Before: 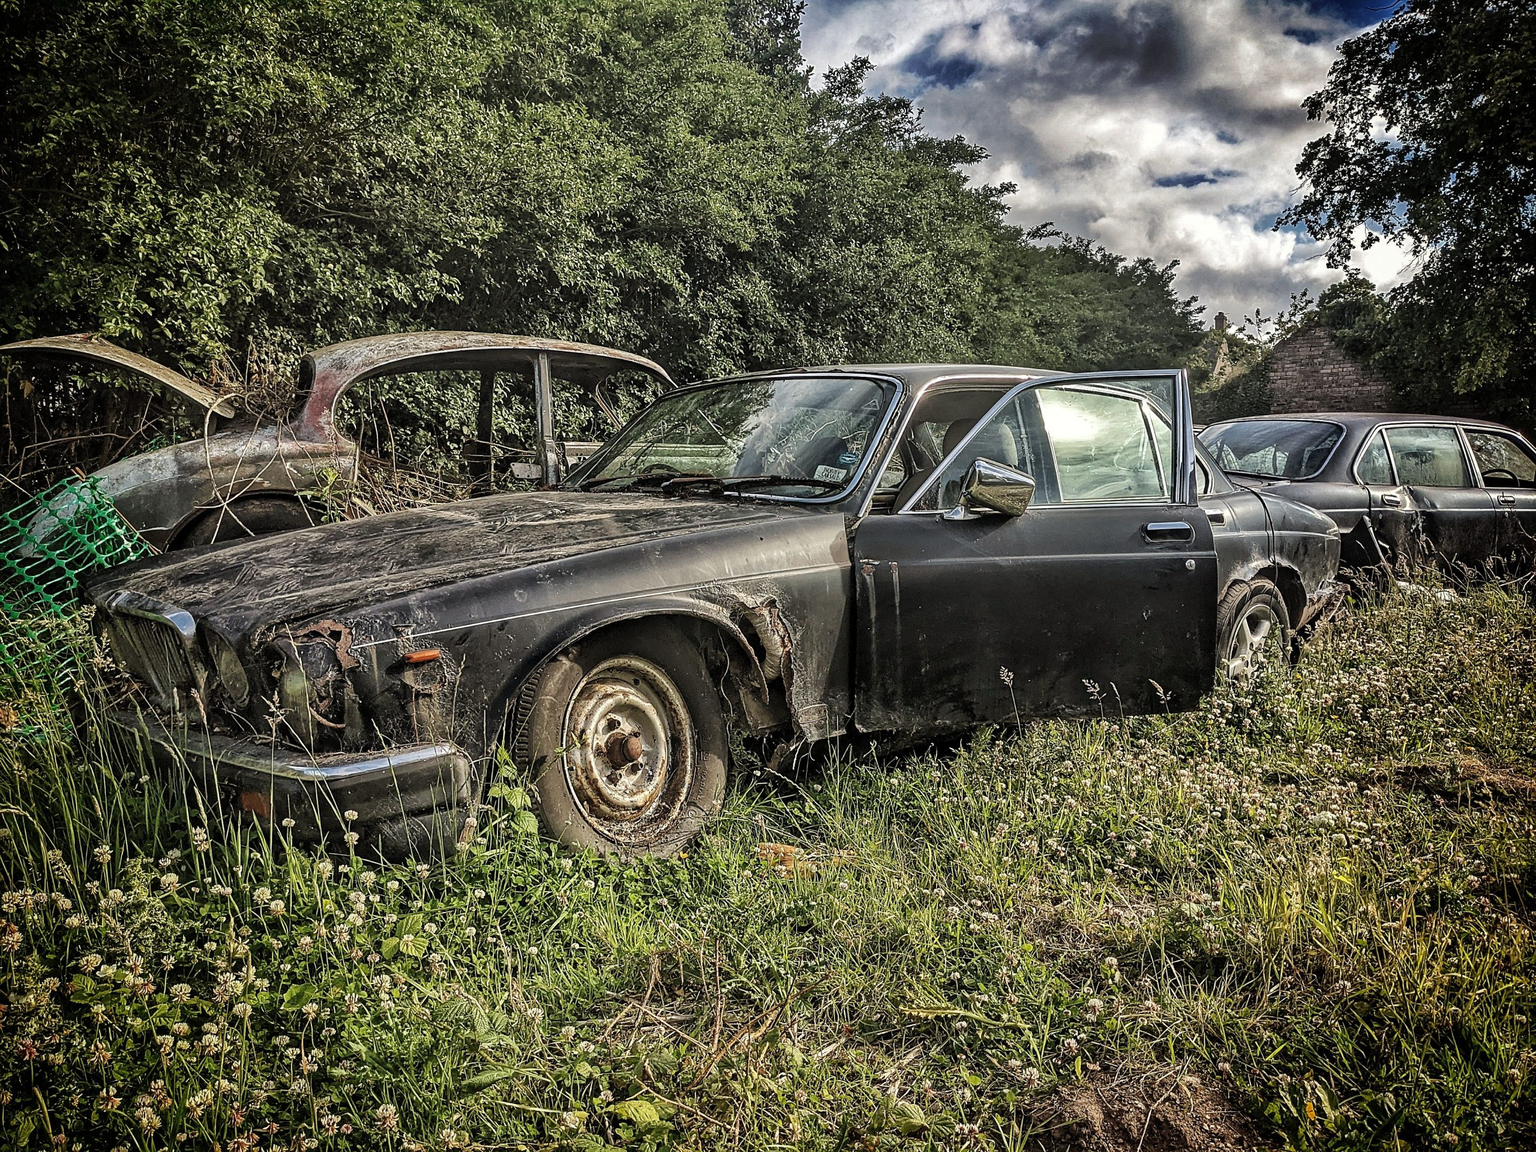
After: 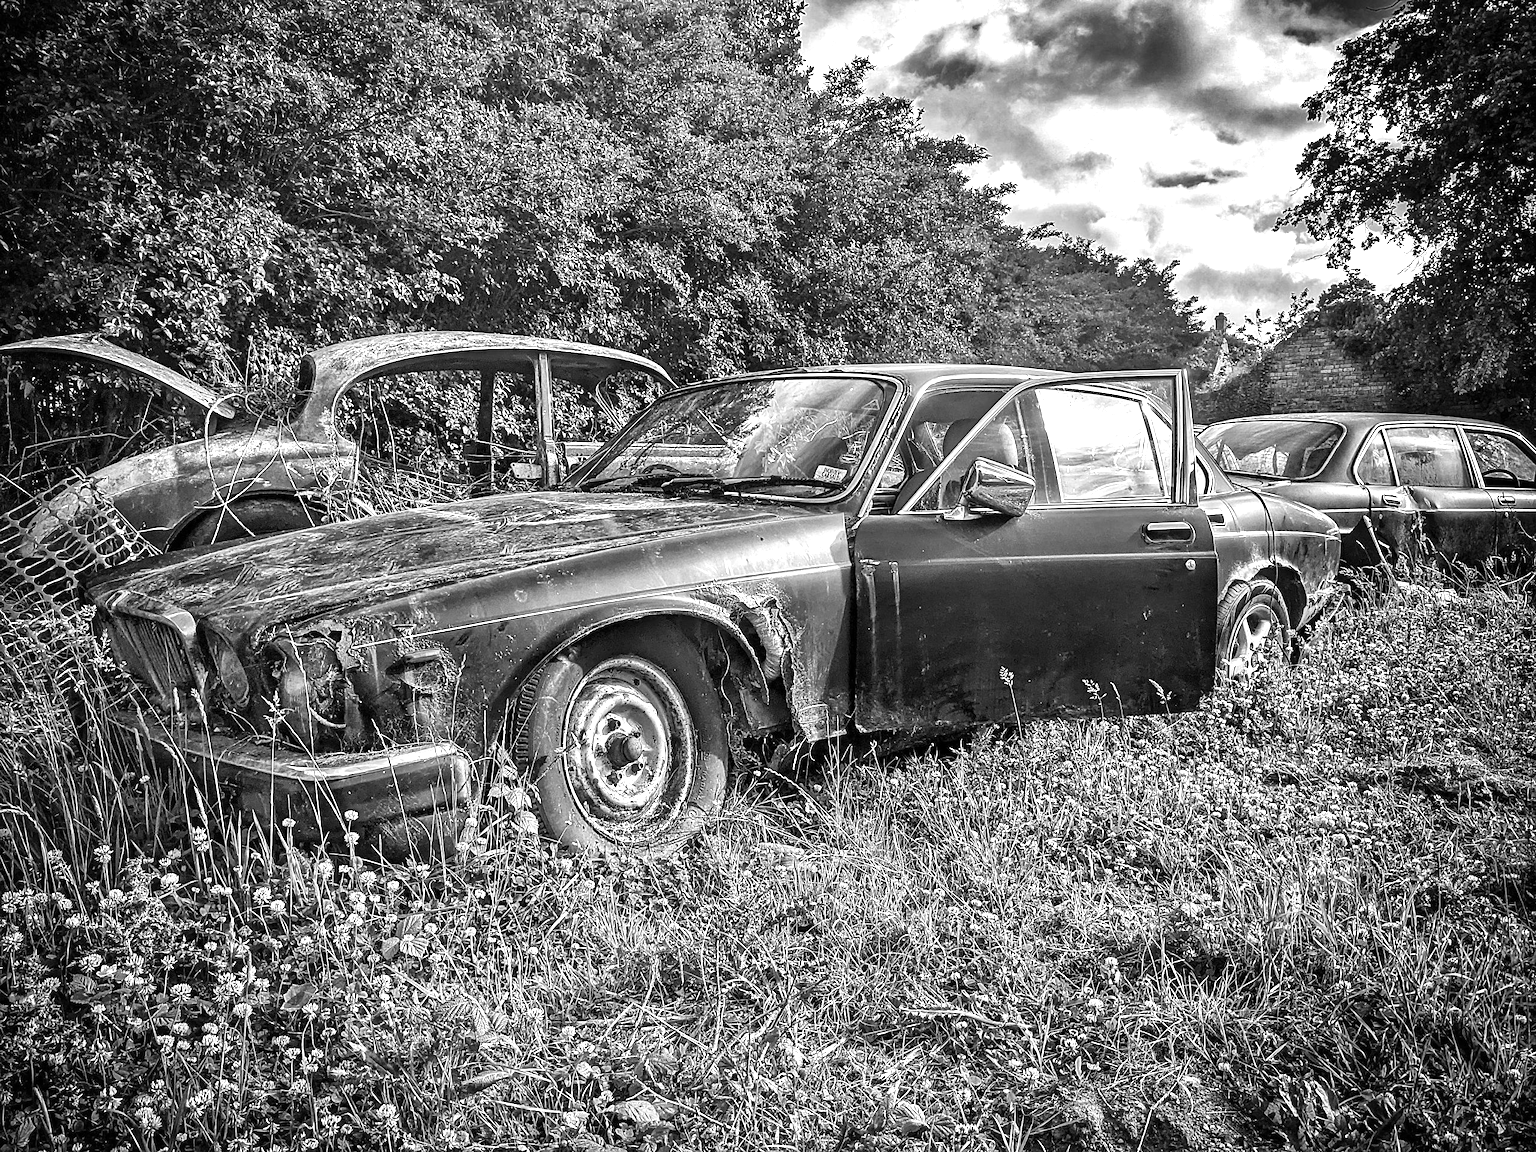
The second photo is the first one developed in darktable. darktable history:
monochrome: a 0, b 0, size 0.5, highlights 0.57
exposure: exposure 1 EV, compensate highlight preservation false
